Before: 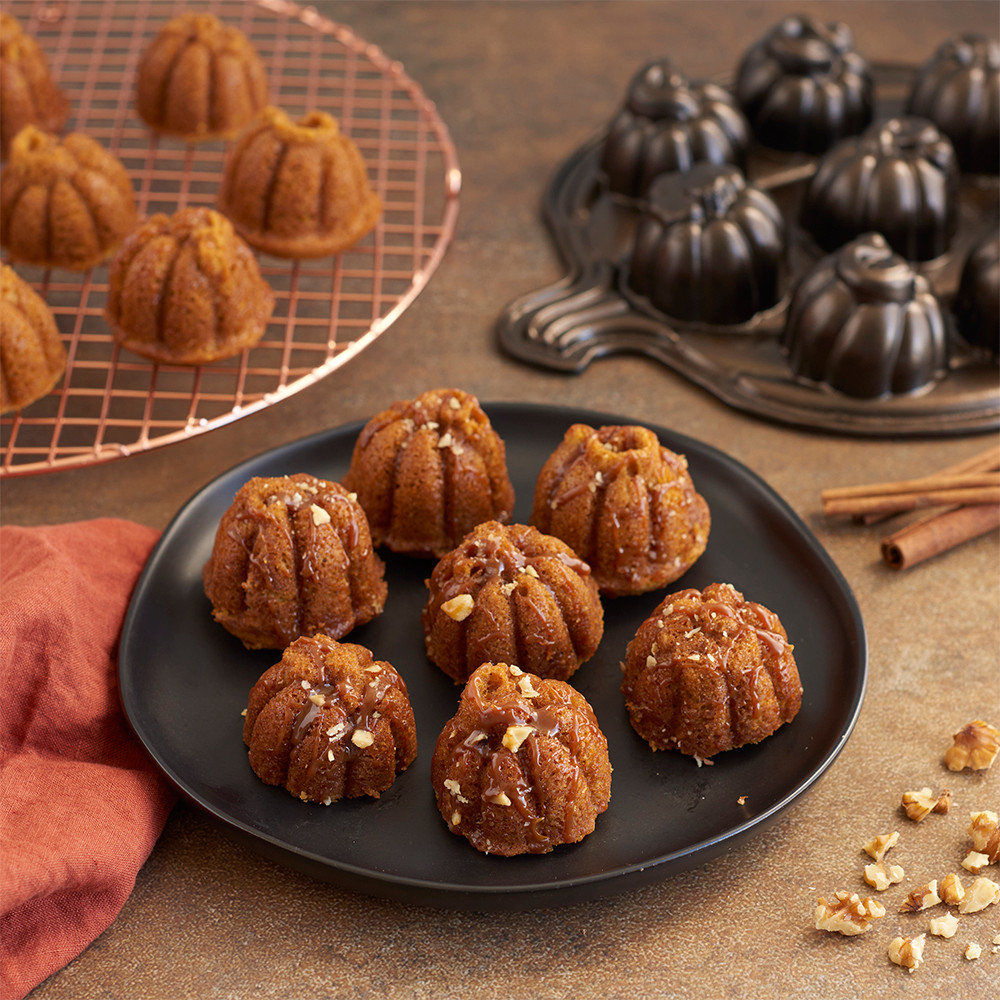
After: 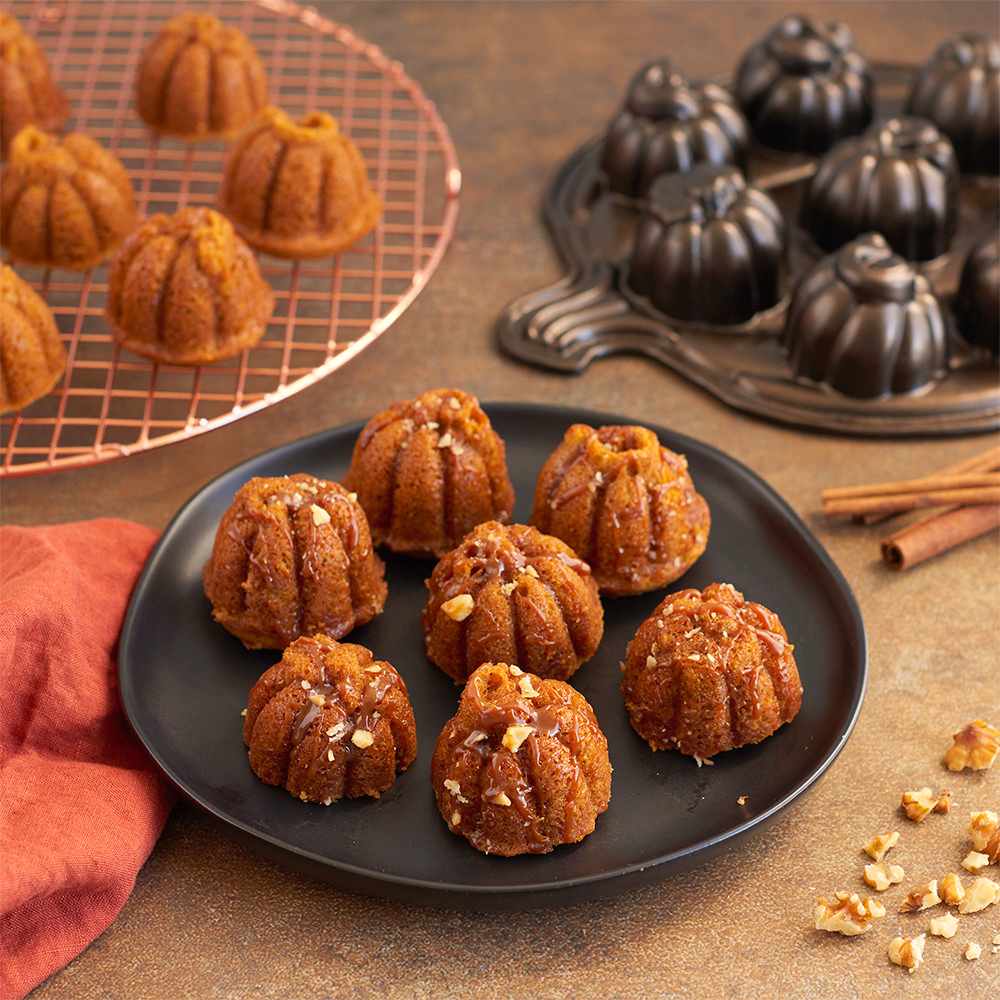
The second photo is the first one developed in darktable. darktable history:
contrast brightness saturation: contrast 0.072, brightness 0.08, saturation 0.182
